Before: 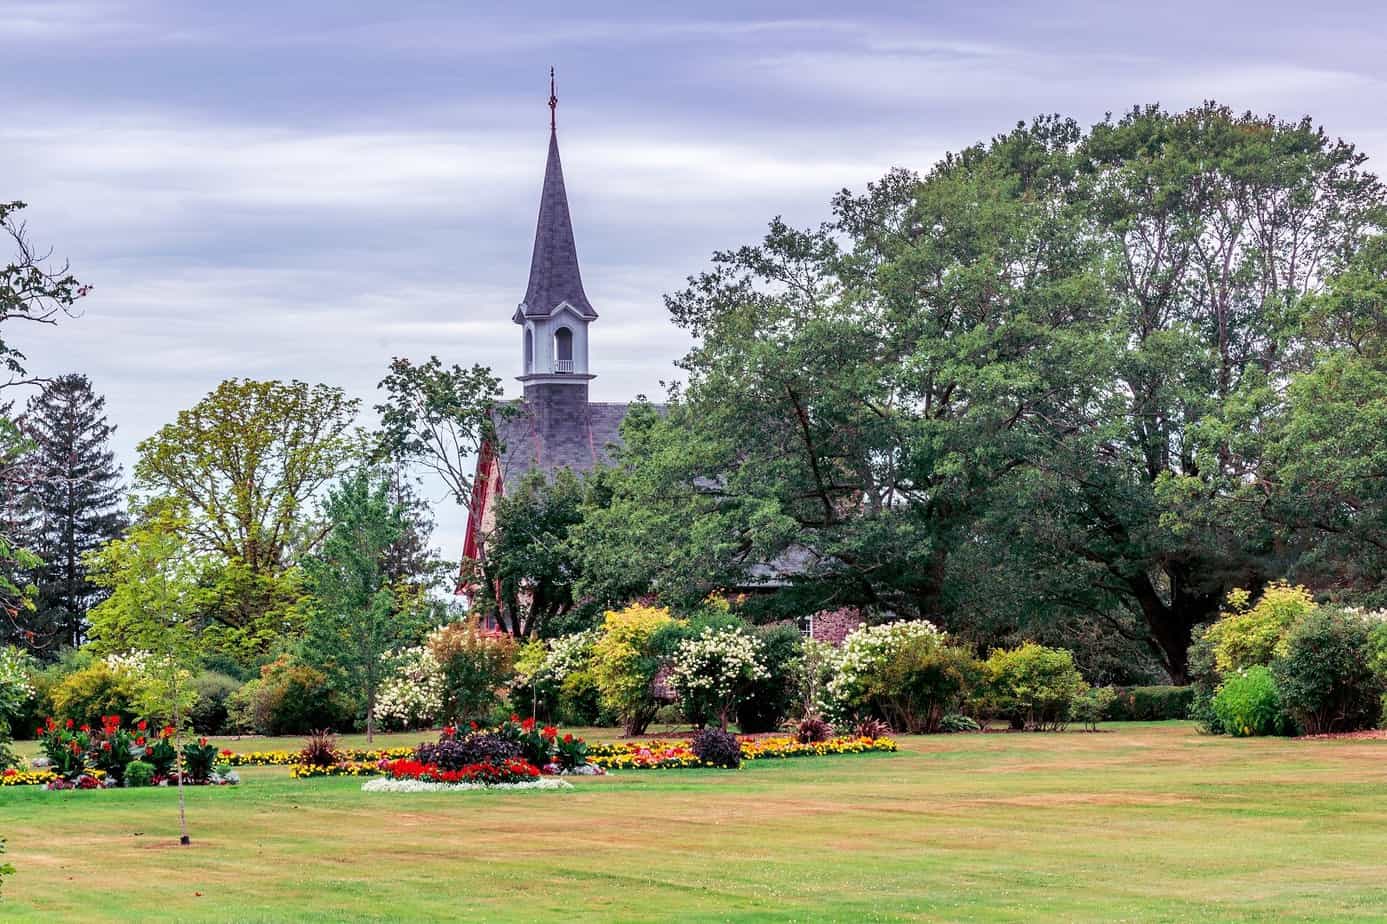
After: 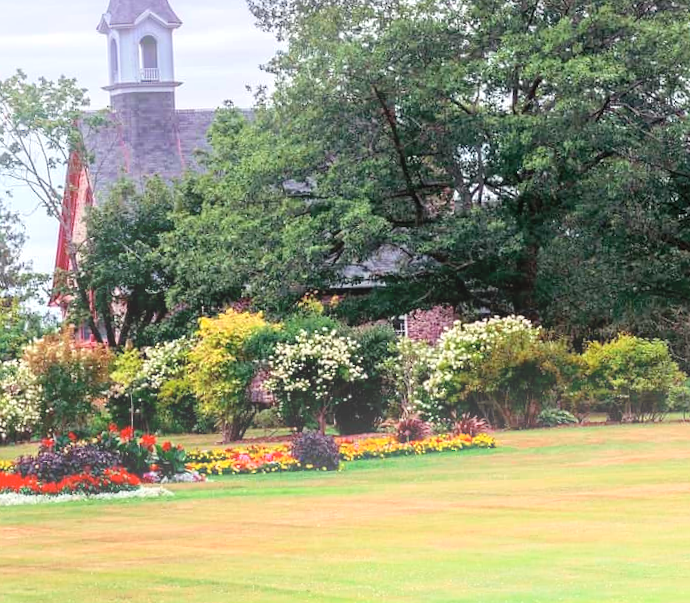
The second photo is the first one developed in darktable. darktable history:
bloom: on, module defaults
shadows and highlights: shadows 62.66, white point adjustment 0.37, highlights -34.44, compress 83.82%
crop and rotate: left 29.237%, top 31.152%, right 19.807%
rotate and perspective: rotation -2°, crop left 0.022, crop right 0.978, crop top 0.049, crop bottom 0.951
exposure: black level correction 0.001, exposure 0.191 EV, compensate highlight preservation false
